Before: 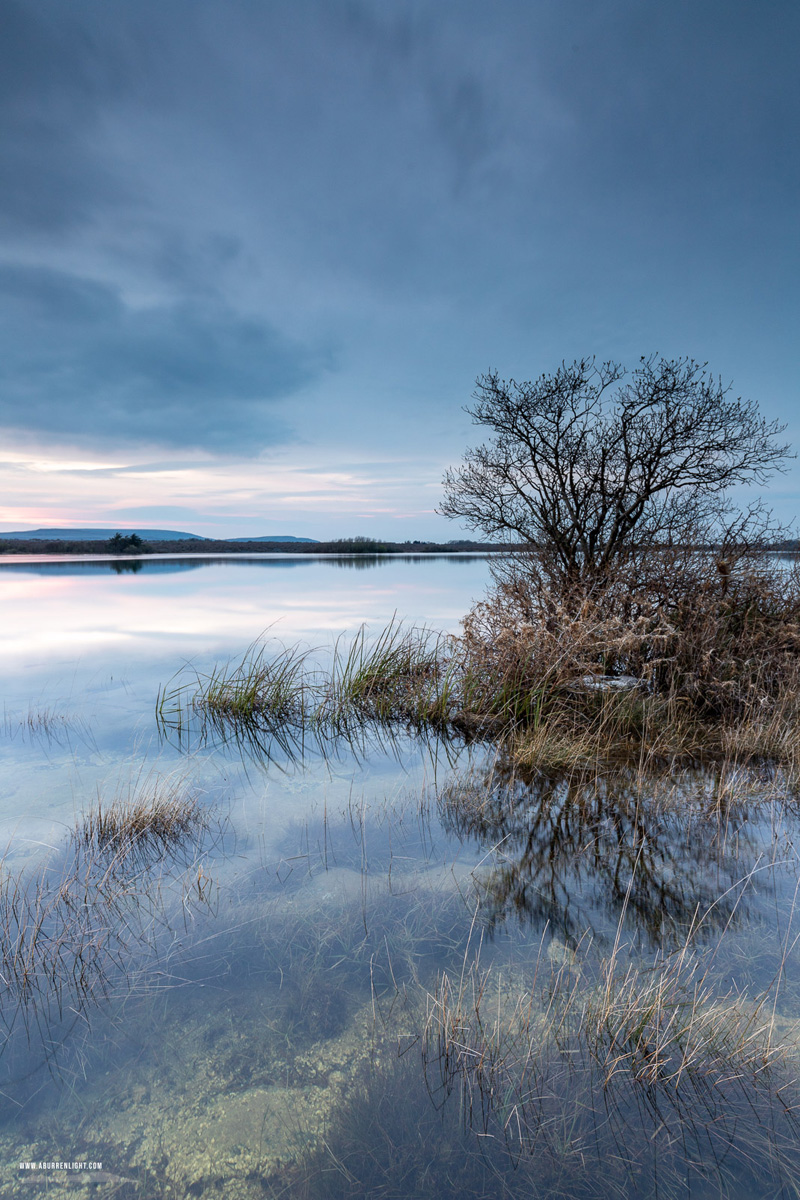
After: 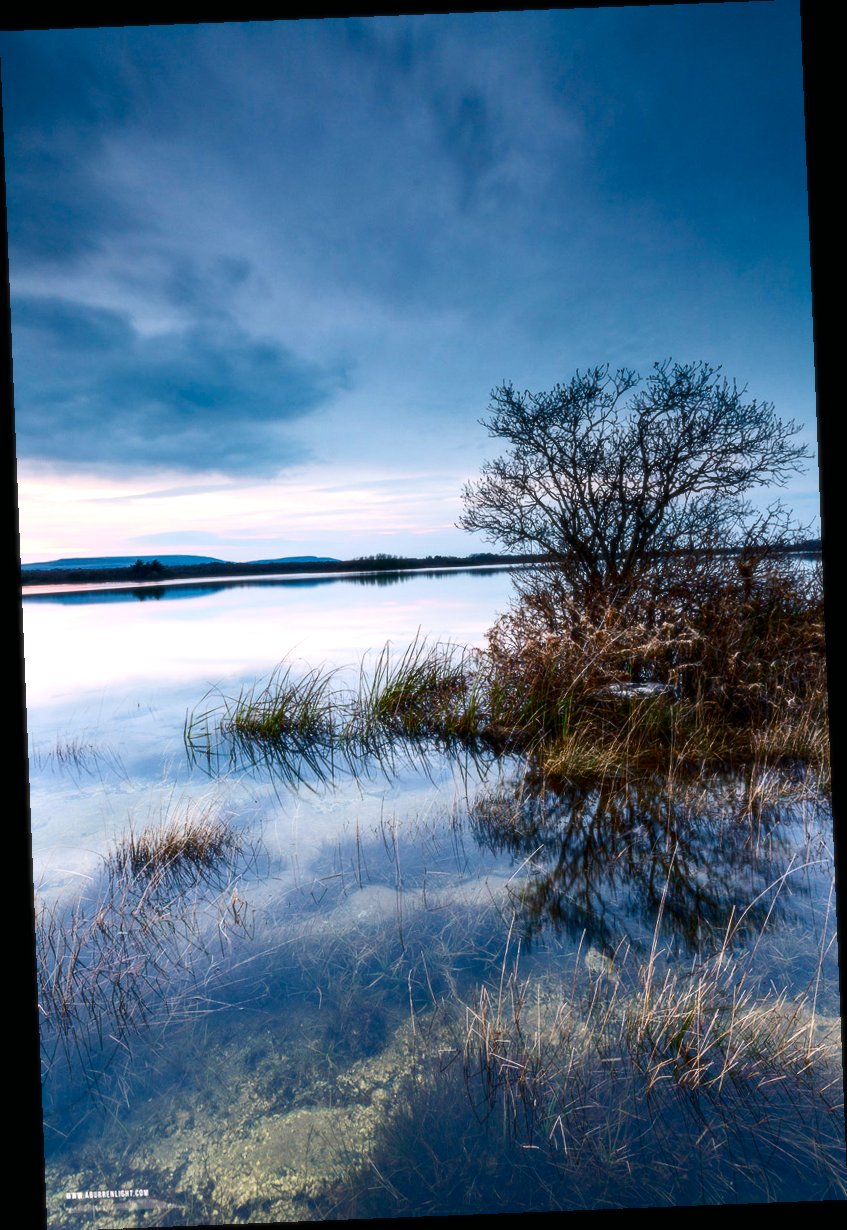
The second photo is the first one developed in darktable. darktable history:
contrast brightness saturation: contrast 0.21, brightness -0.11, saturation 0.21
soften: size 10%, saturation 50%, brightness 0.2 EV, mix 10%
rotate and perspective: rotation -2.29°, automatic cropping off
color balance rgb: shadows lift › chroma 1%, shadows lift › hue 217.2°, power › hue 310.8°, highlights gain › chroma 2%, highlights gain › hue 44.4°, global offset › luminance 0.25%, global offset › hue 171.6°, perceptual saturation grading › global saturation 14.09%, perceptual saturation grading › highlights -30%, perceptual saturation grading › shadows 50.67%, global vibrance 25%, contrast 20%
